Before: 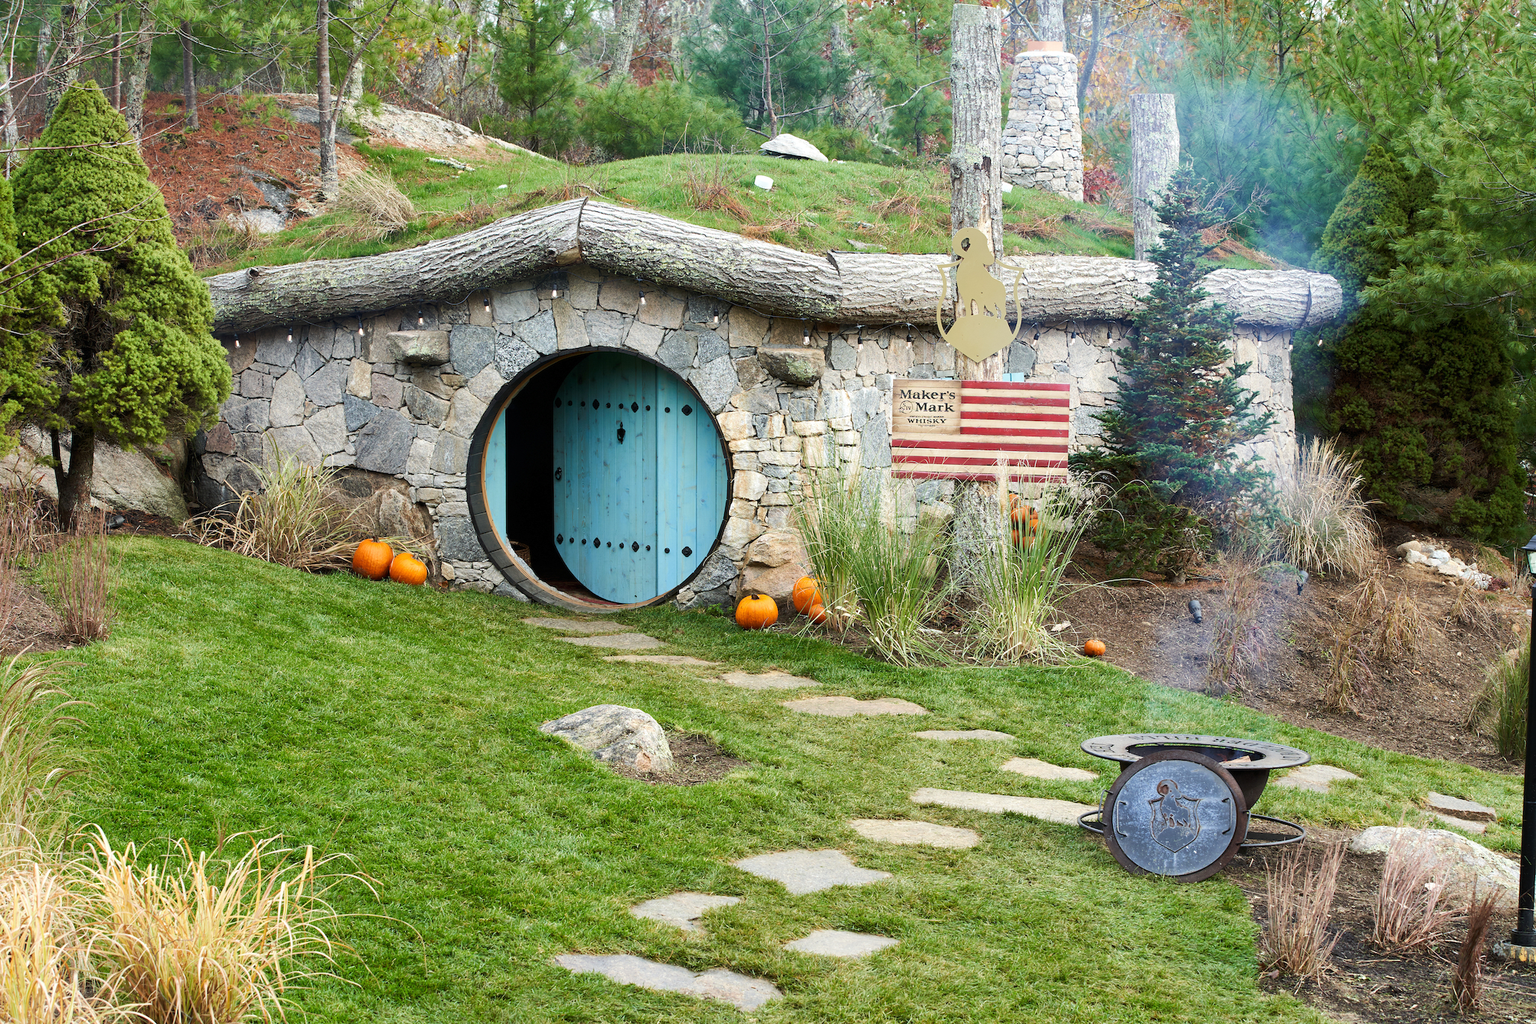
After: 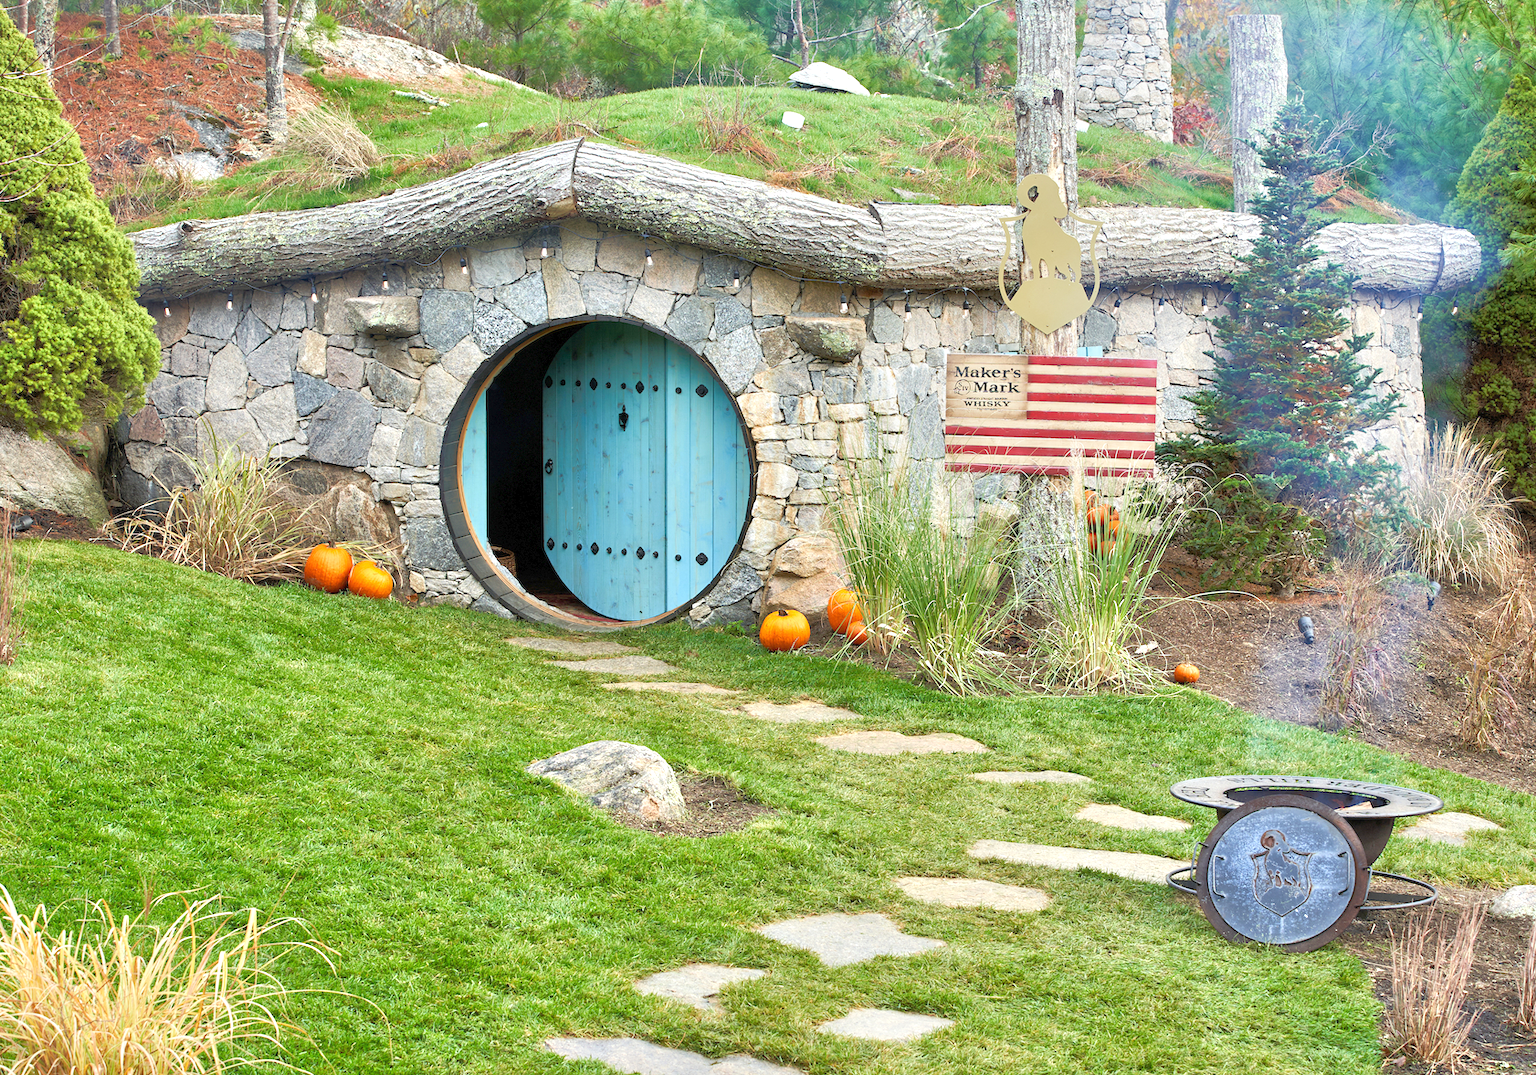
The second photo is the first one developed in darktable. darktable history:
tone equalizer: -8 EV 1.96 EV, -7 EV 1.98 EV, -6 EV 2 EV, -5 EV 1.98 EV, -4 EV 1.96 EV, -3 EV 1.49 EV, -2 EV 1 EV, -1 EV 0.478 EV
crop: left 6.338%, top 7.978%, right 9.545%, bottom 3.592%
